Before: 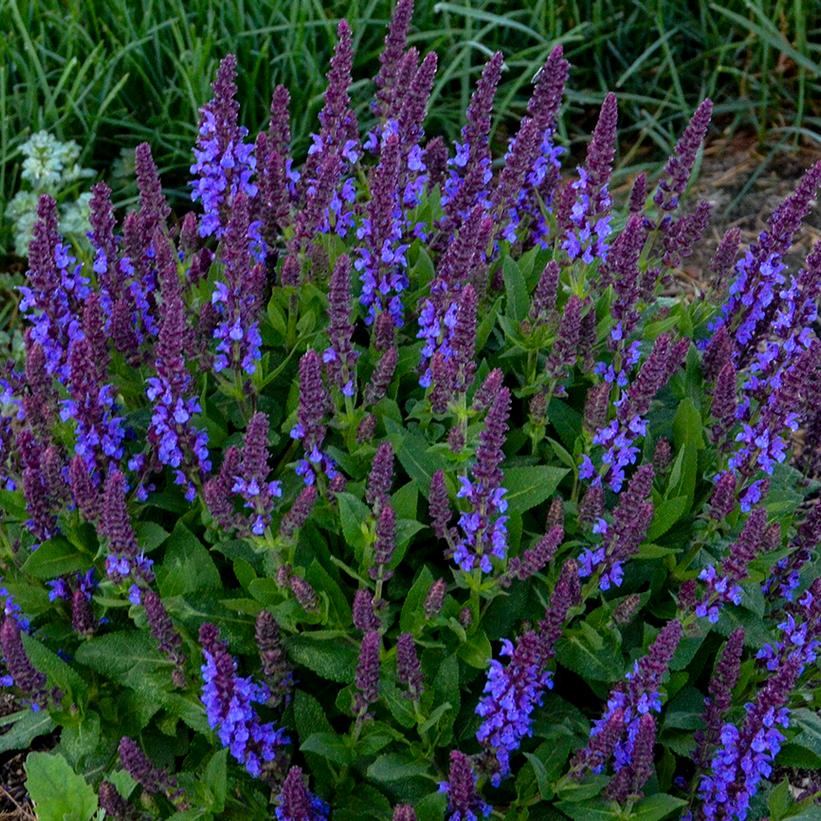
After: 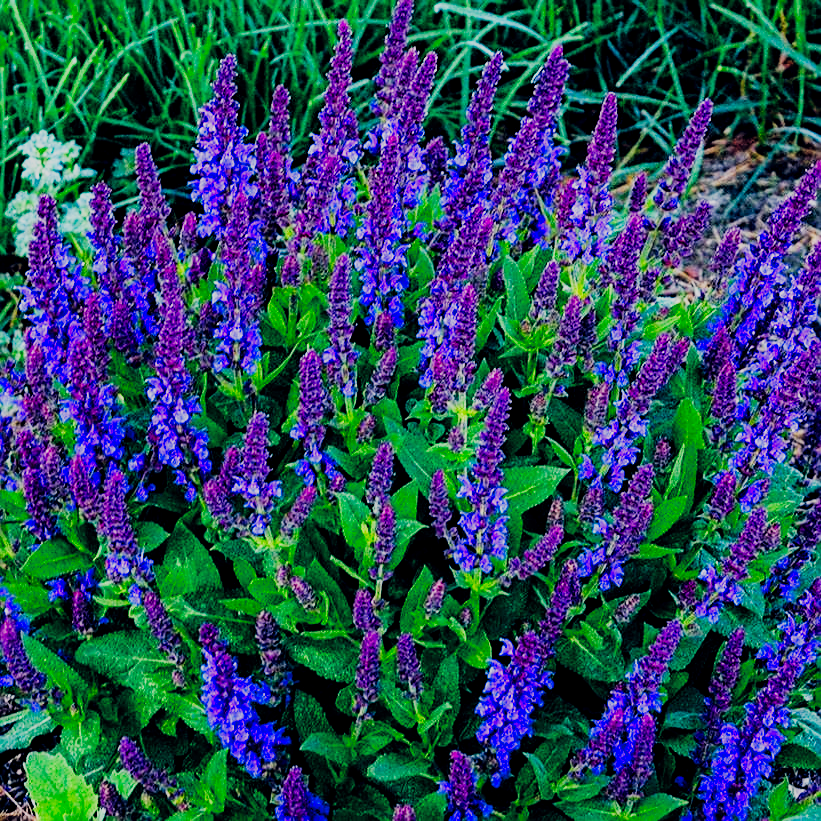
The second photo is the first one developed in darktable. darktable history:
base curve: curves: ch0 [(0, 0) (0.007, 0.004) (0.027, 0.03) (0.046, 0.07) (0.207, 0.54) (0.442, 0.872) (0.673, 0.972) (1, 1)], preserve colors none
local contrast: highlights 100%, shadows 100%, detail 120%, midtone range 0.2
color calibration: illuminant custom, x 0.368, y 0.373, temperature 4330.32 K
color balance: mode lift, gamma, gain (sRGB)
filmic rgb: black relative exposure -7.65 EV, white relative exposure 4.56 EV, hardness 3.61
lens correction: correction method embedded metadata, crop 1, focal 40, aperture 4, distance 15.16, camera "ILCE-7M3", lens "FE 40mm F2.5 G"
sharpen: on, module defaults
color balance rgb: shadows lift › hue 87.51°, highlights gain › chroma 3.21%, highlights gain › hue 55.1°, global offset › chroma 0.15%, global offset › hue 253.66°, linear chroma grading › global chroma 0.5%
color zones: curves: ch0 [(0, 0.613) (0.01, 0.613) (0.245, 0.448) (0.498, 0.529) (0.642, 0.665) (0.879, 0.777) (0.99, 0.613)]; ch1 [(0, 0) (0.143, 0) (0.286, 0) (0.429, 0) (0.571, 0) (0.714, 0) (0.857, 0)], mix -138.01%
